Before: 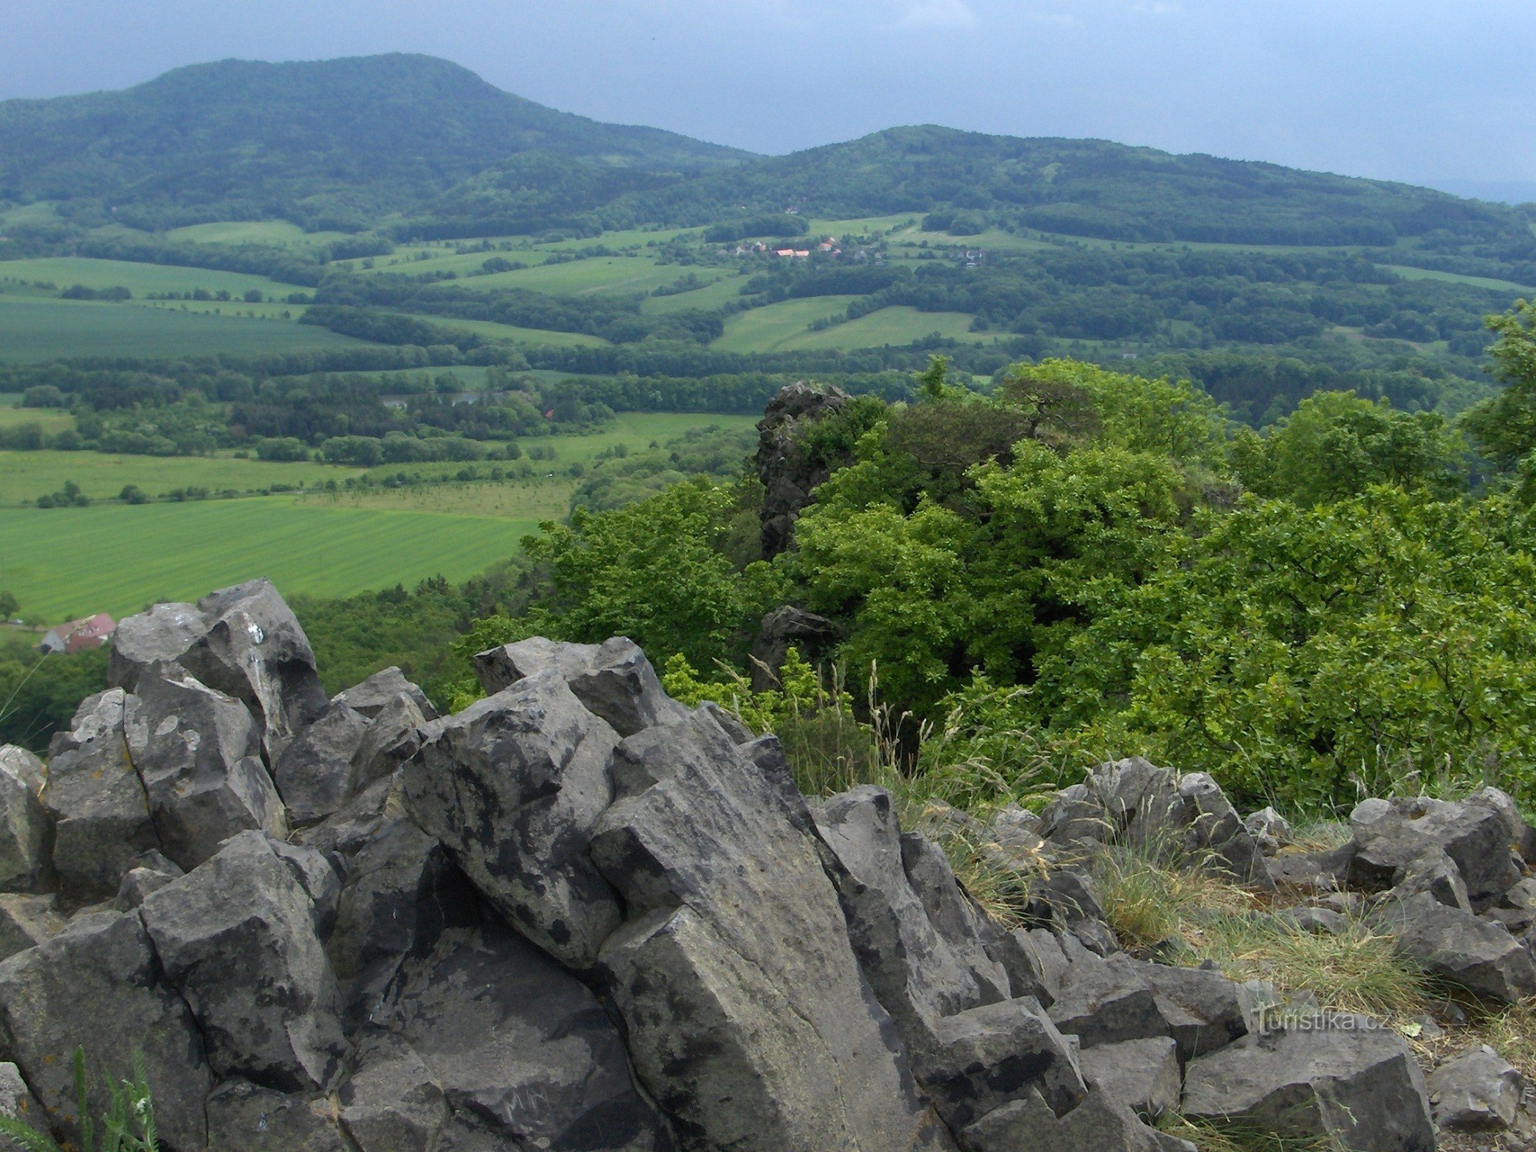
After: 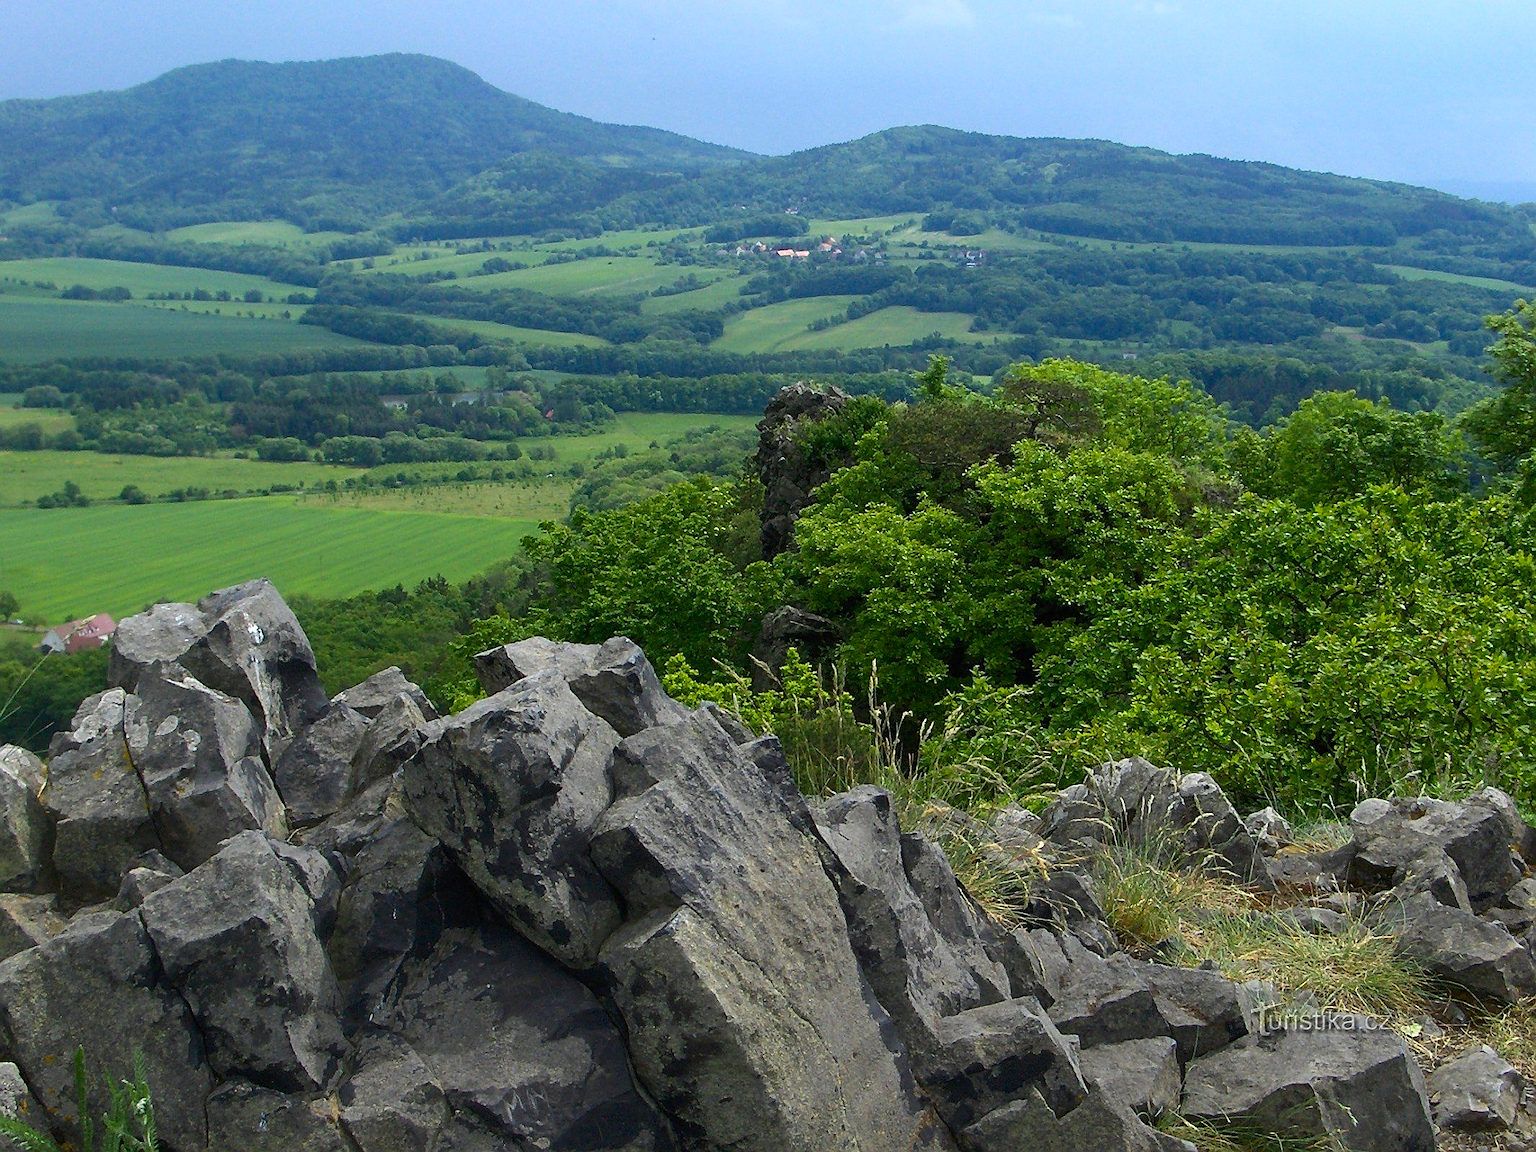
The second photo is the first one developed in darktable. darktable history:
contrast brightness saturation: contrast 0.168, saturation 0.326
sharpen: radius 1.357, amount 1.265, threshold 0.614
